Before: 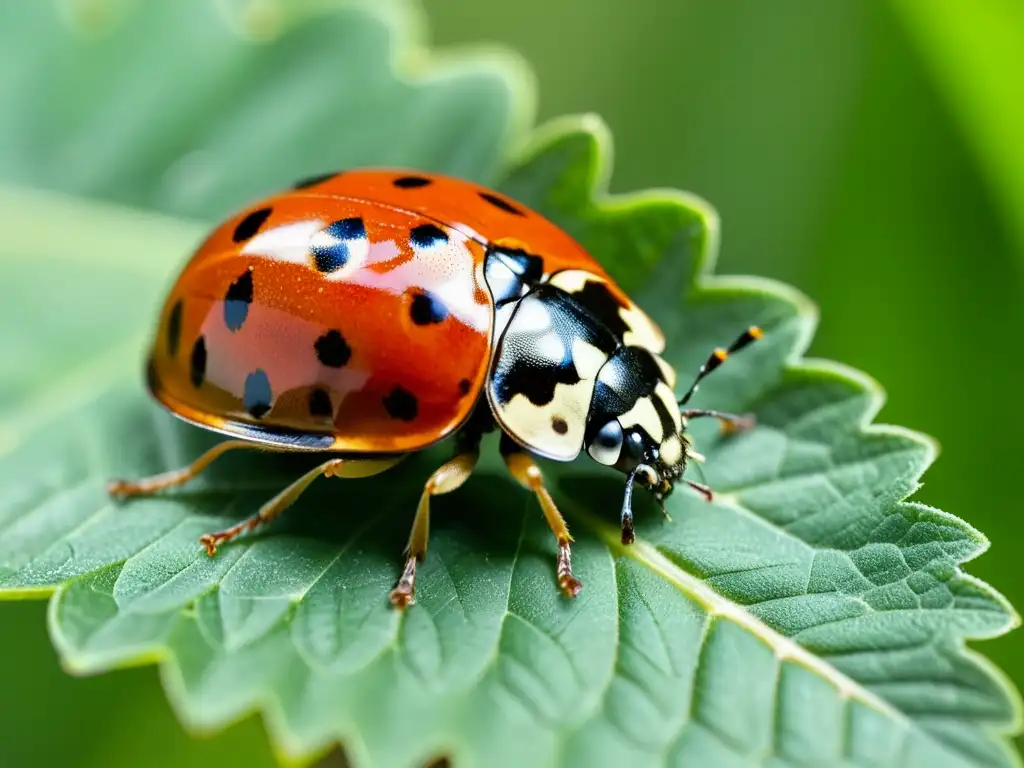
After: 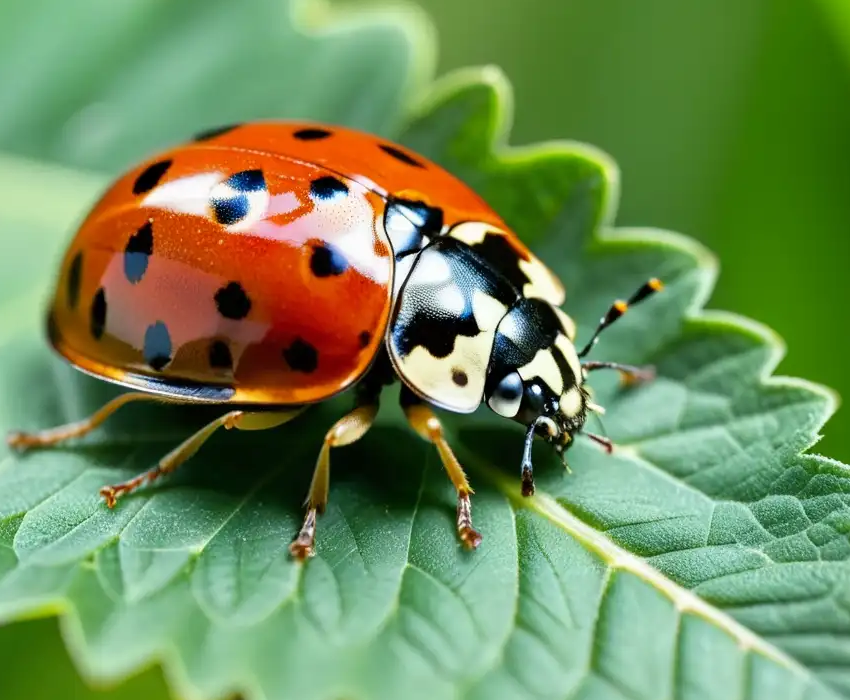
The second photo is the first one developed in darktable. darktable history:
crop: left 9.819%, top 6.308%, right 7.164%, bottom 2.52%
